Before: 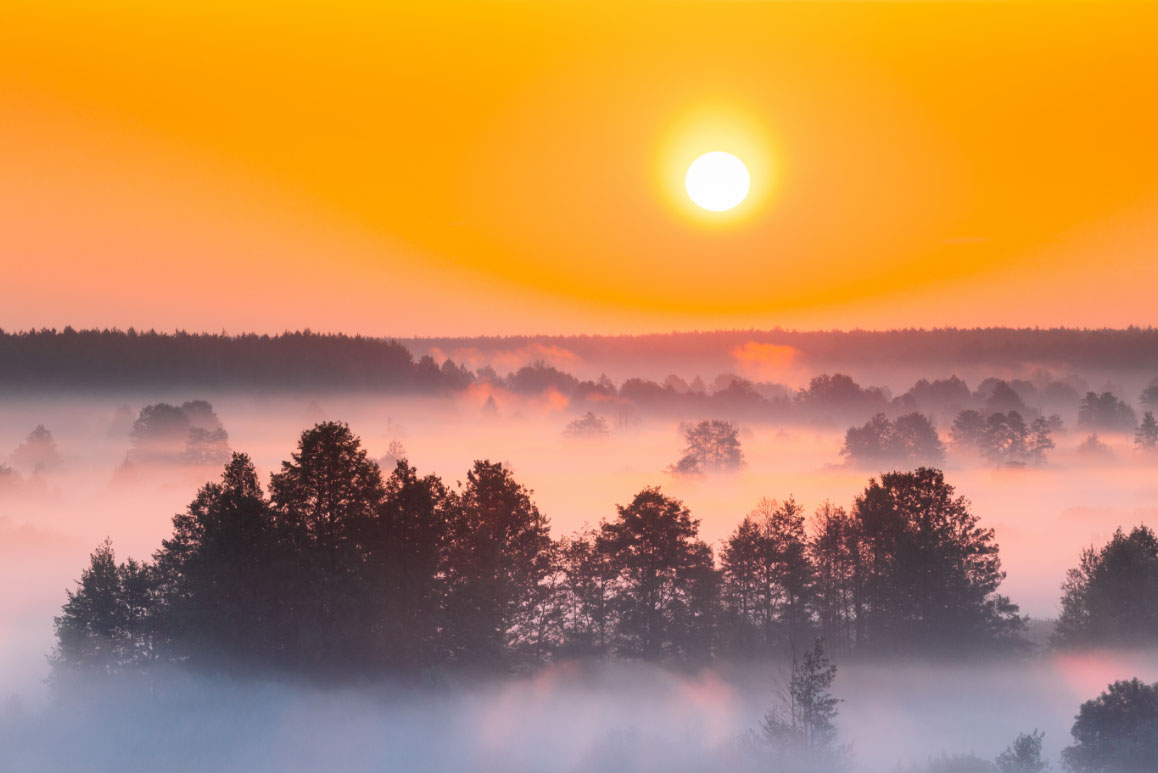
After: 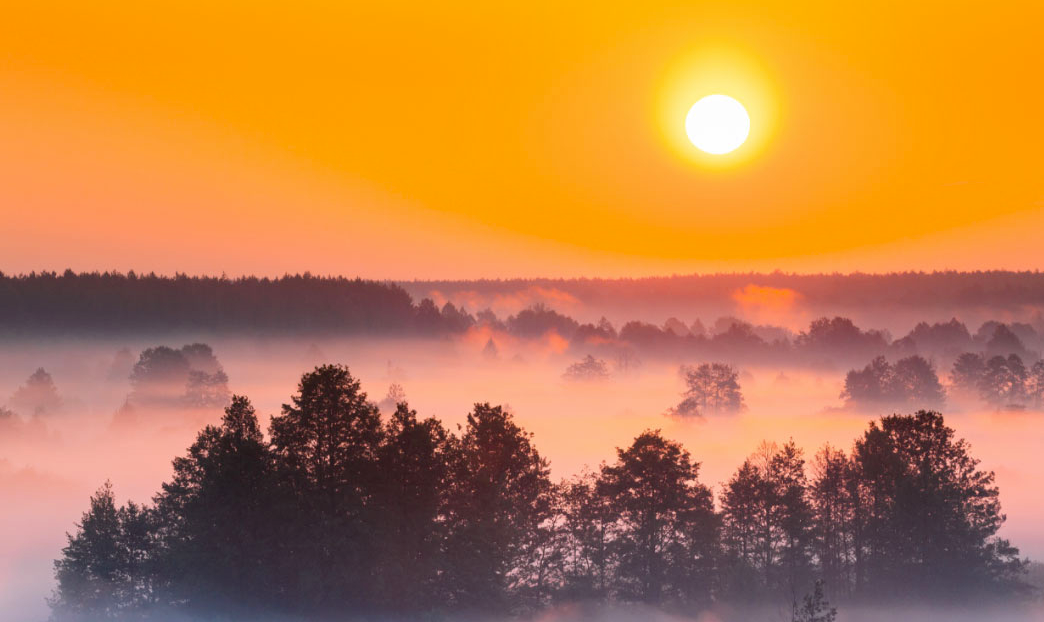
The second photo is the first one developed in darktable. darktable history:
haze removal: strength 0.282, distance 0.249, adaptive false
exposure: compensate highlight preservation false
crop: top 7.426%, right 9.794%, bottom 12.038%
